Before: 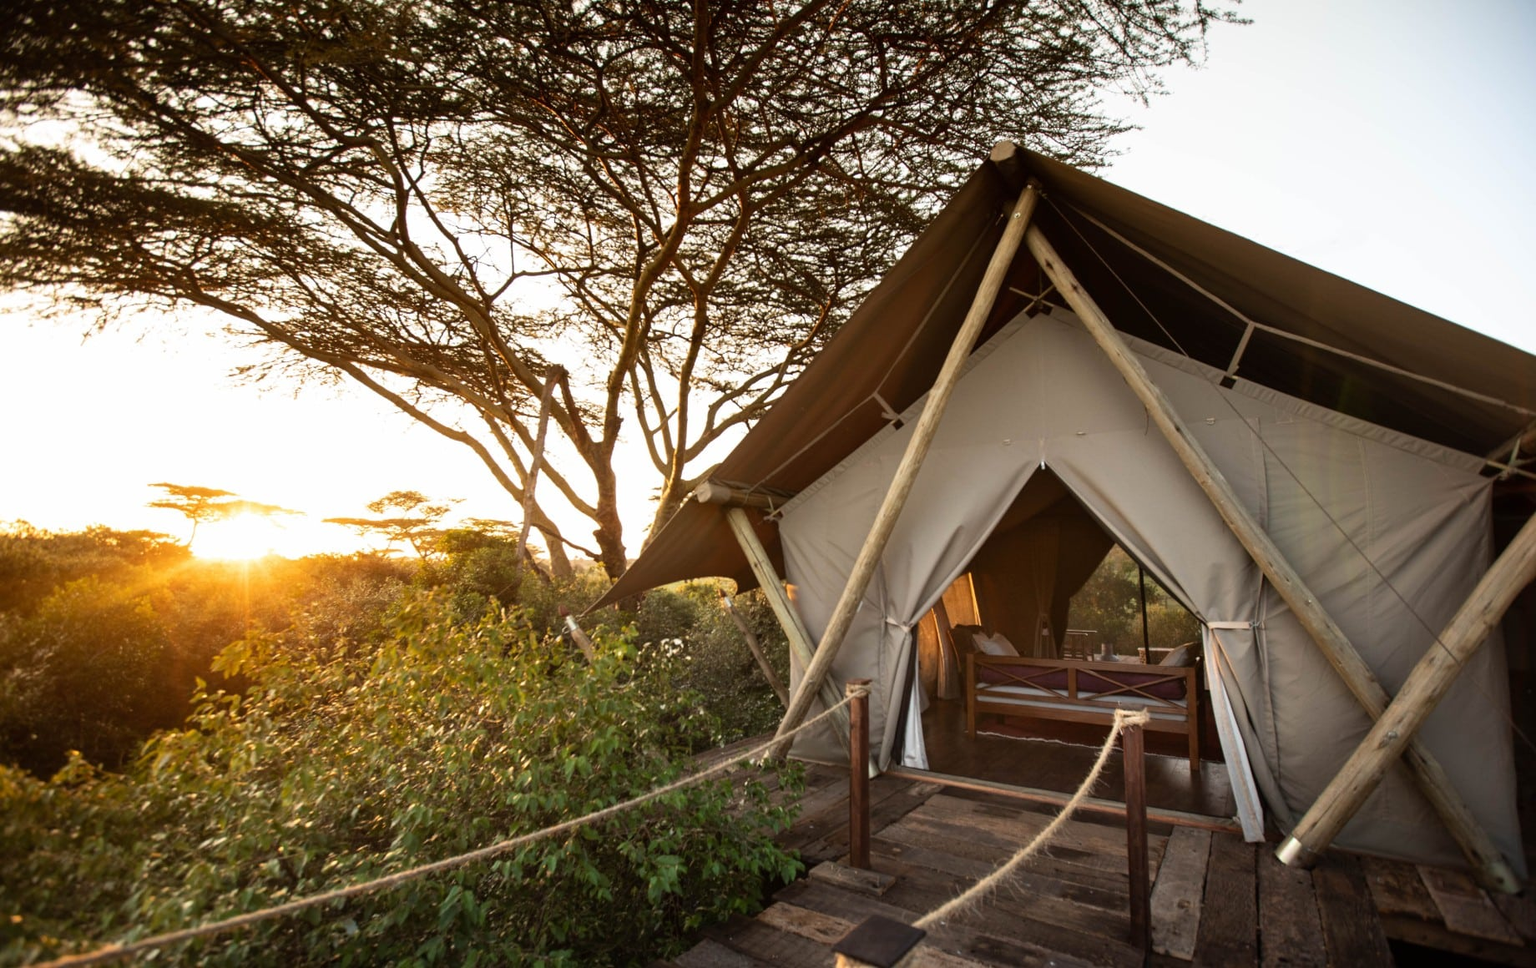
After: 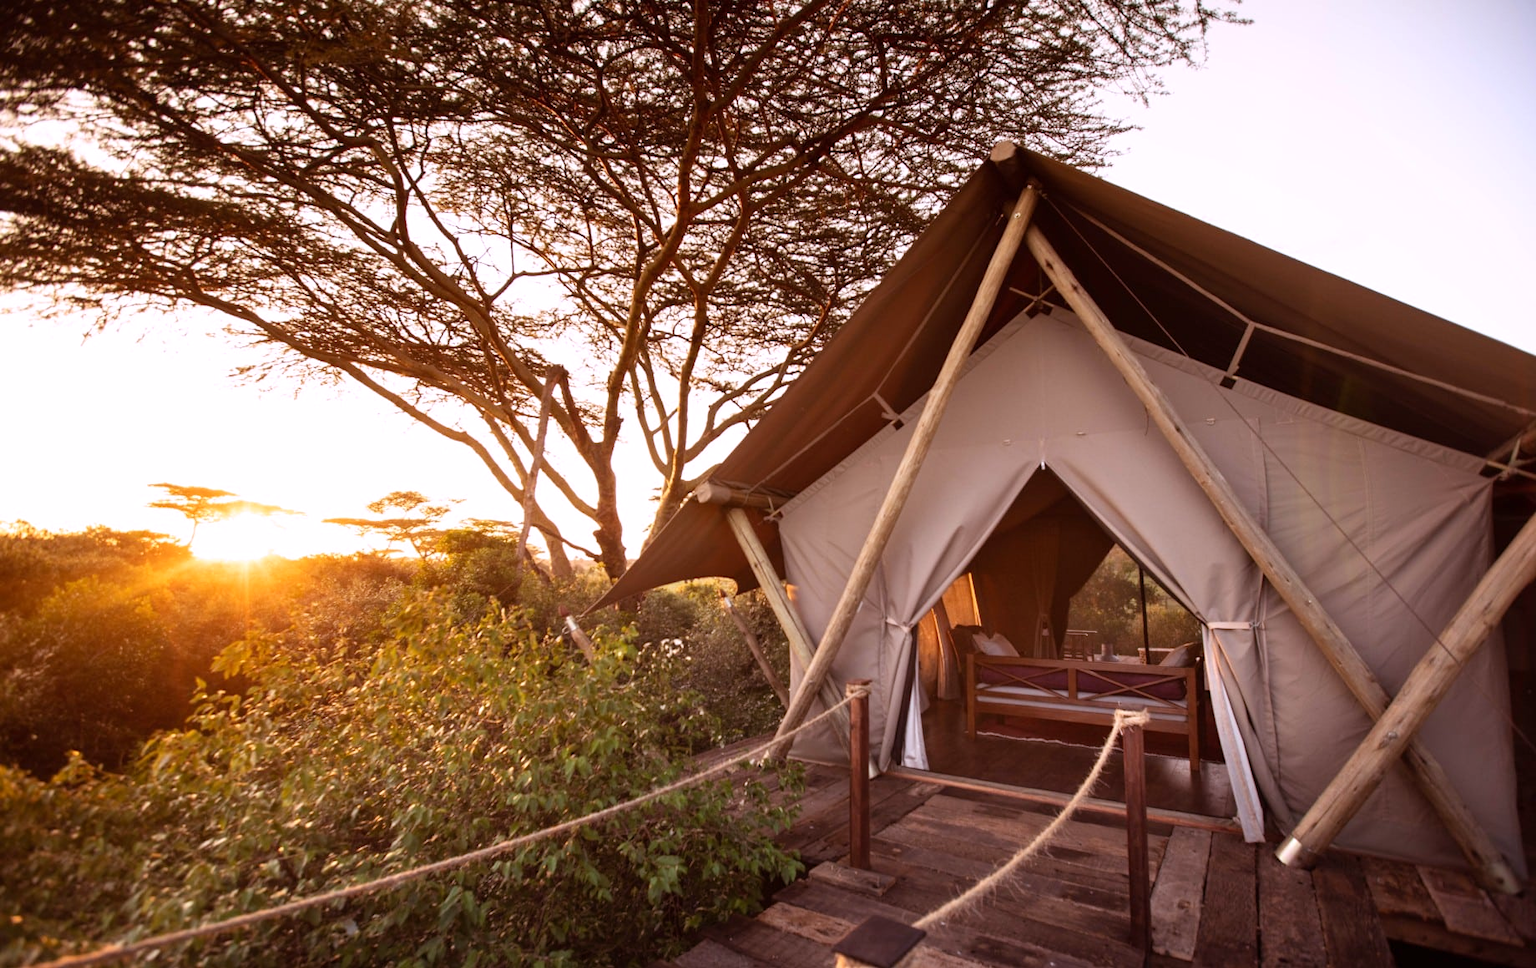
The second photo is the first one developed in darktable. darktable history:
white balance: red 1.05, blue 1.072
rgb levels: mode RGB, independent channels, levels [[0, 0.474, 1], [0, 0.5, 1], [0, 0.5, 1]]
